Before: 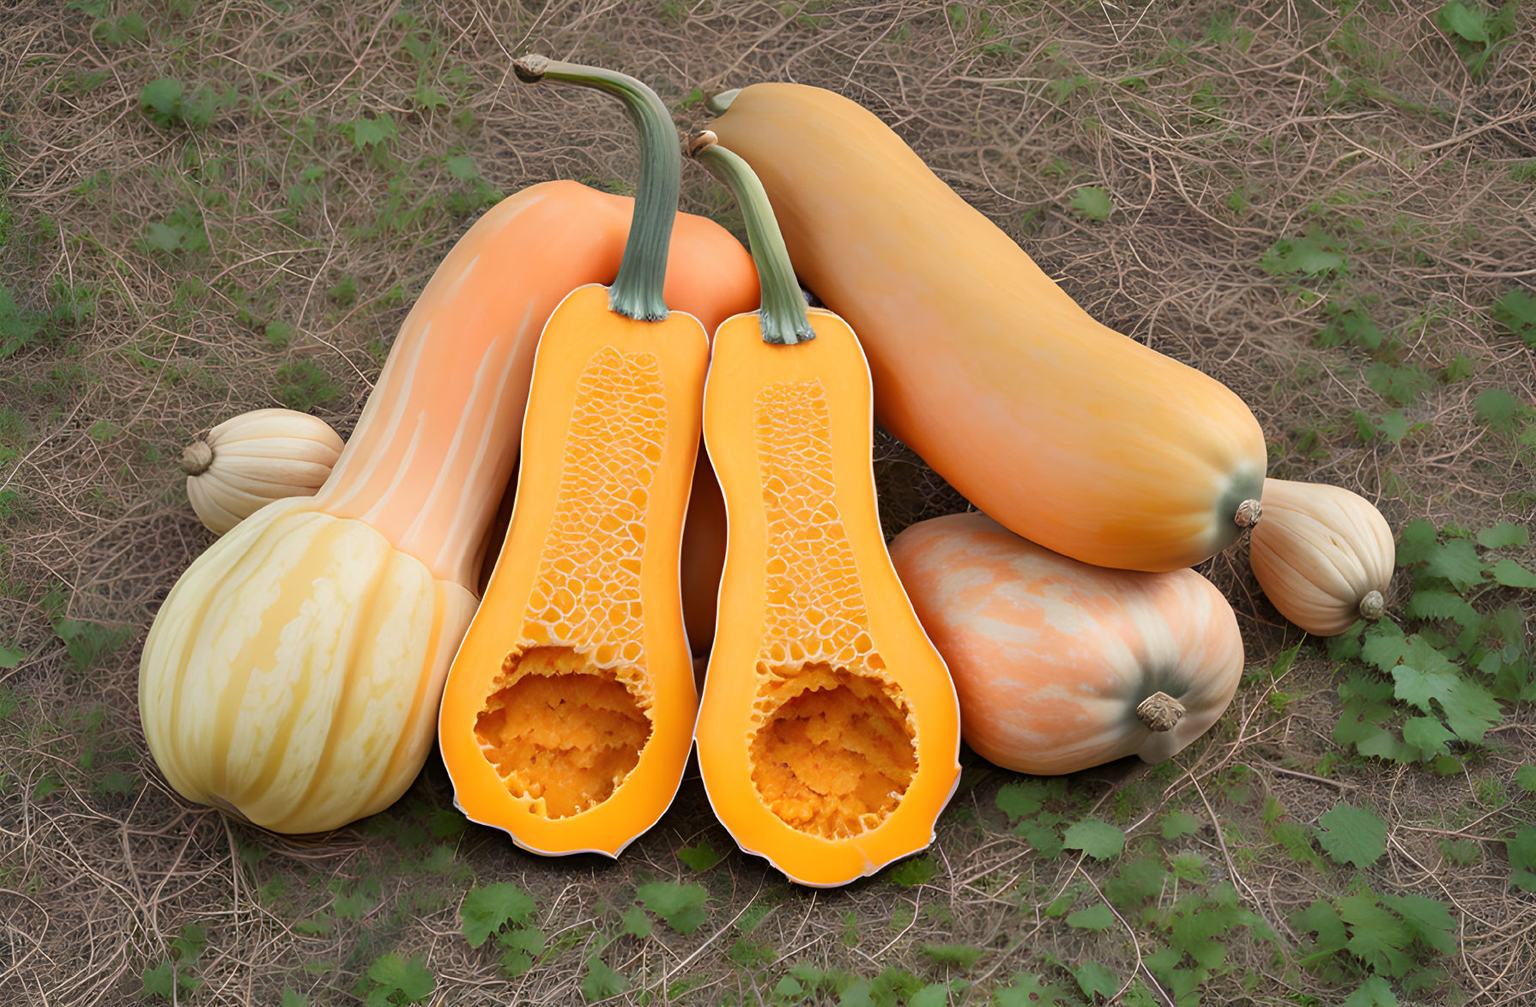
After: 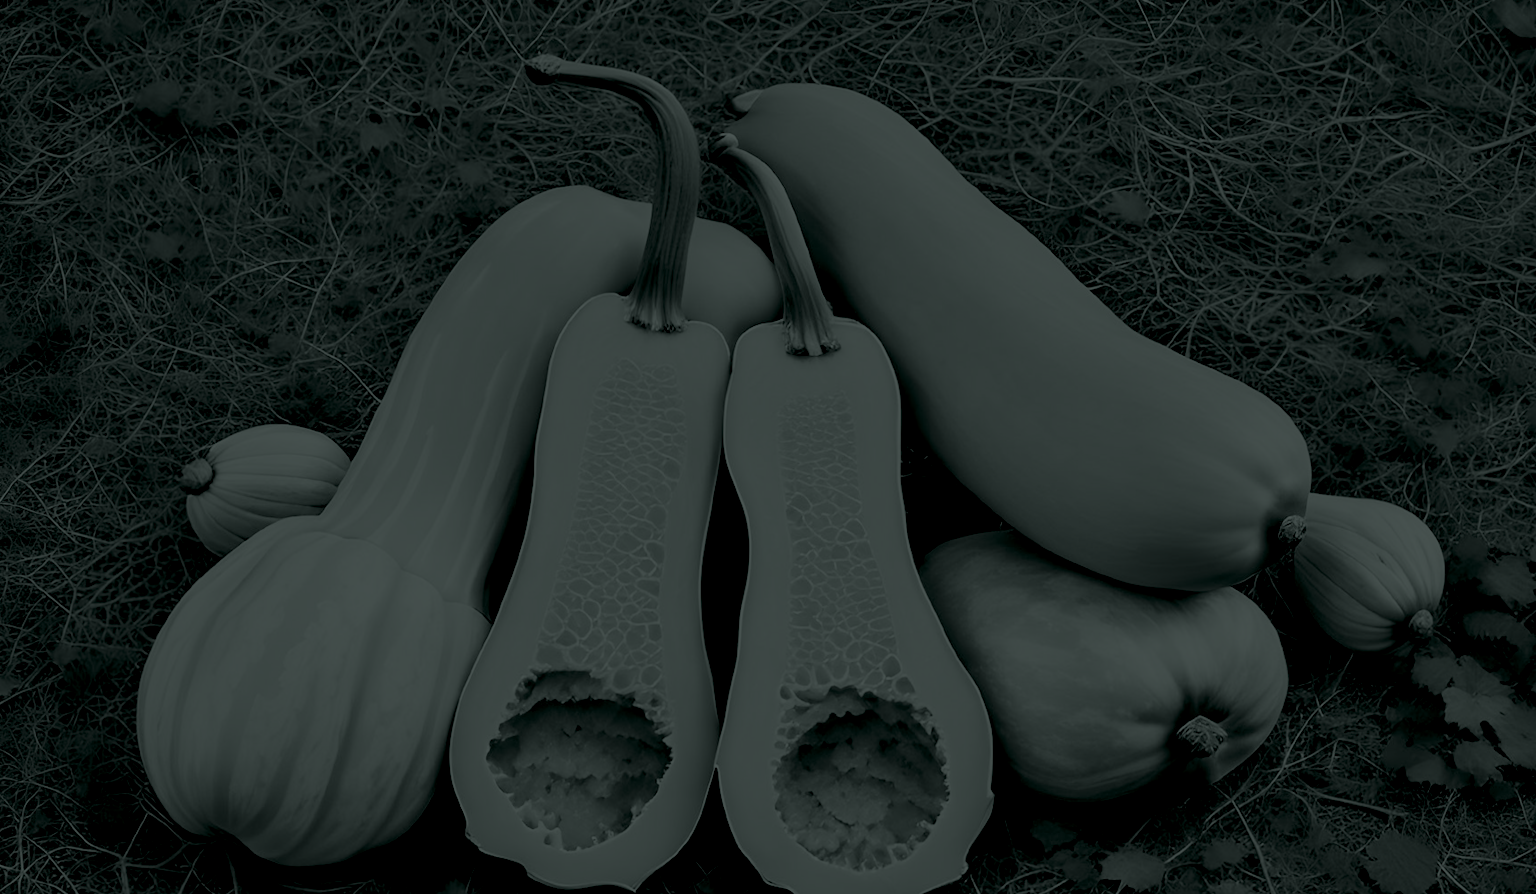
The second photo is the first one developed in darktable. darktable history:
colorize: hue 90°, saturation 19%, lightness 1.59%, version 1
filmic rgb: black relative exposure -5 EV, hardness 2.88, contrast 1.3, highlights saturation mix -30%
crop and rotate: angle 0.2°, left 0.275%, right 3.127%, bottom 14.18%
contrast equalizer: y [[0.535, 0.543, 0.548, 0.548, 0.542, 0.532], [0.5 ×6], [0.5 ×6], [0 ×6], [0 ×6]]
